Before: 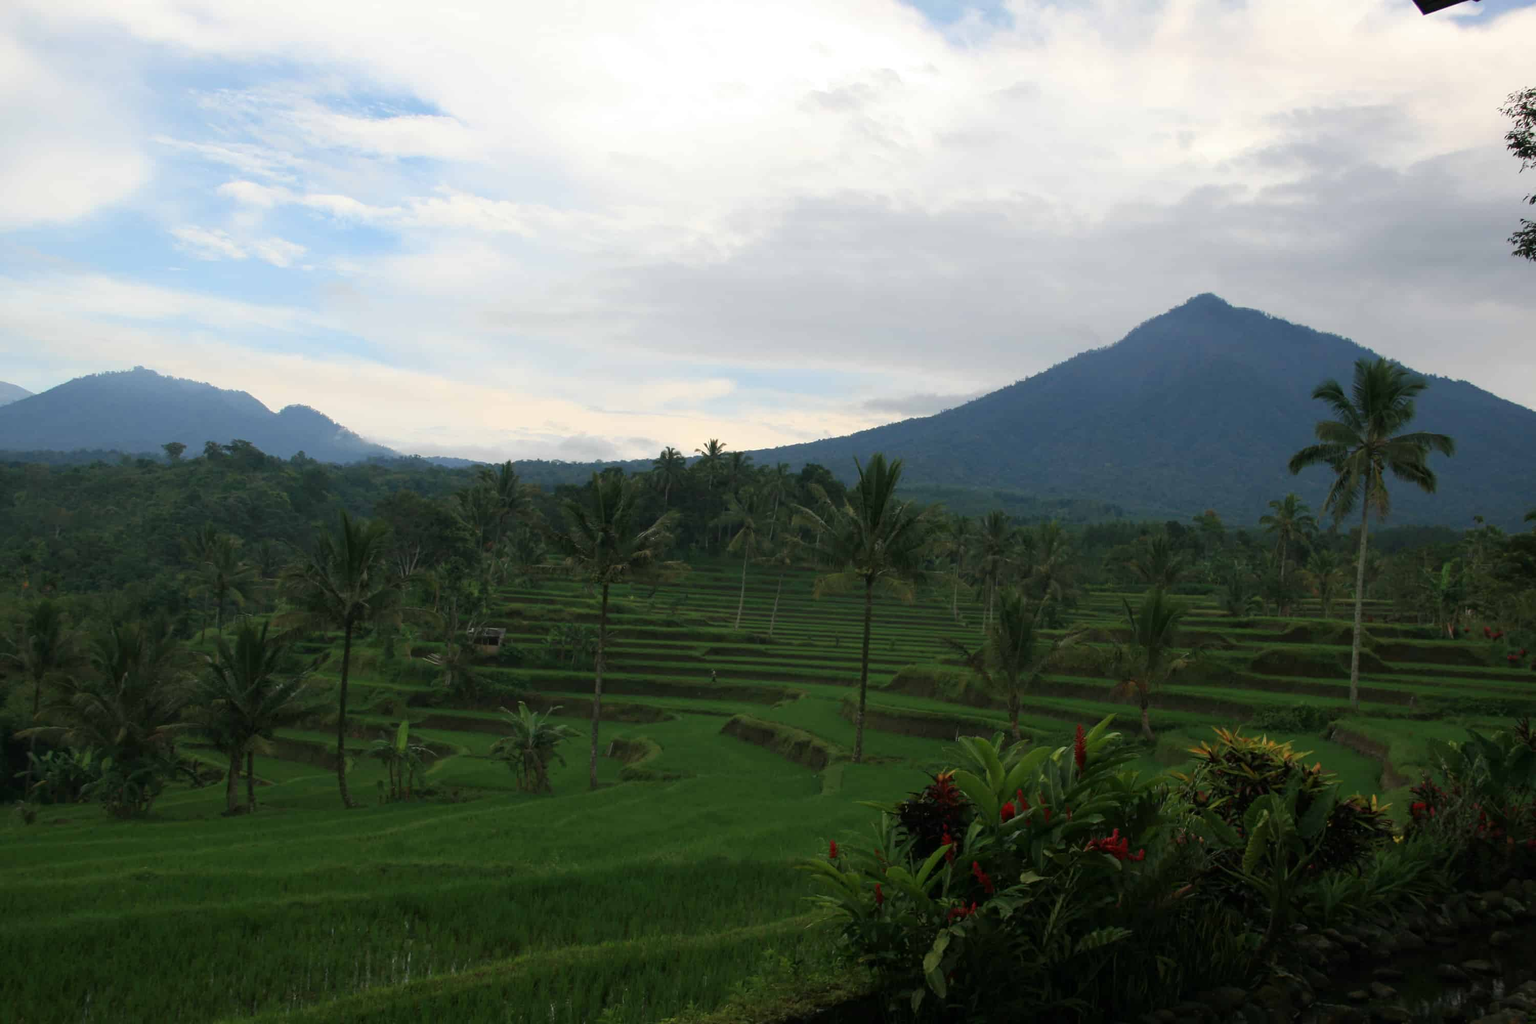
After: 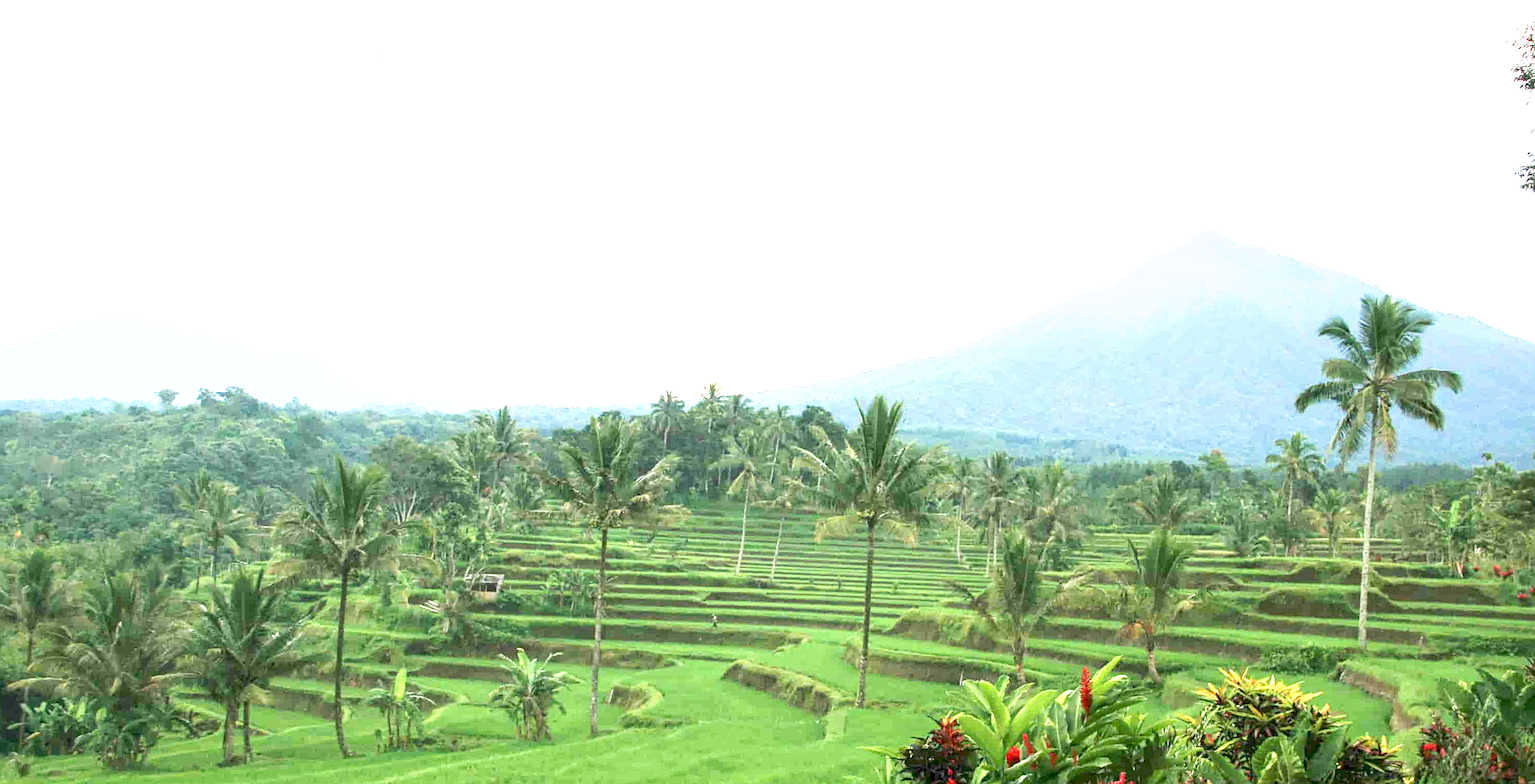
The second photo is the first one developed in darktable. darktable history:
tone curve: curves: ch0 [(0, 0) (0.003, 0.115) (0.011, 0.133) (0.025, 0.157) (0.044, 0.182) (0.069, 0.209) (0.1, 0.239) (0.136, 0.279) (0.177, 0.326) (0.224, 0.379) (0.277, 0.436) (0.335, 0.507) (0.399, 0.587) (0.468, 0.671) (0.543, 0.75) (0.623, 0.837) (0.709, 0.916) (0.801, 0.978) (0.898, 0.985) (1, 1)], preserve colors none
rotate and perspective: rotation -0.45°, automatic cropping original format, crop left 0.008, crop right 0.992, crop top 0.012, crop bottom 0.988
crop: top 5.667%, bottom 17.637%
sharpen: on, module defaults
contrast brightness saturation: contrast 0.2, brightness 0.16, saturation 0.22
local contrast: on, module defaults
exposure: black level correction 0.001, exposure 2 EV, compensate highlight preservation false
